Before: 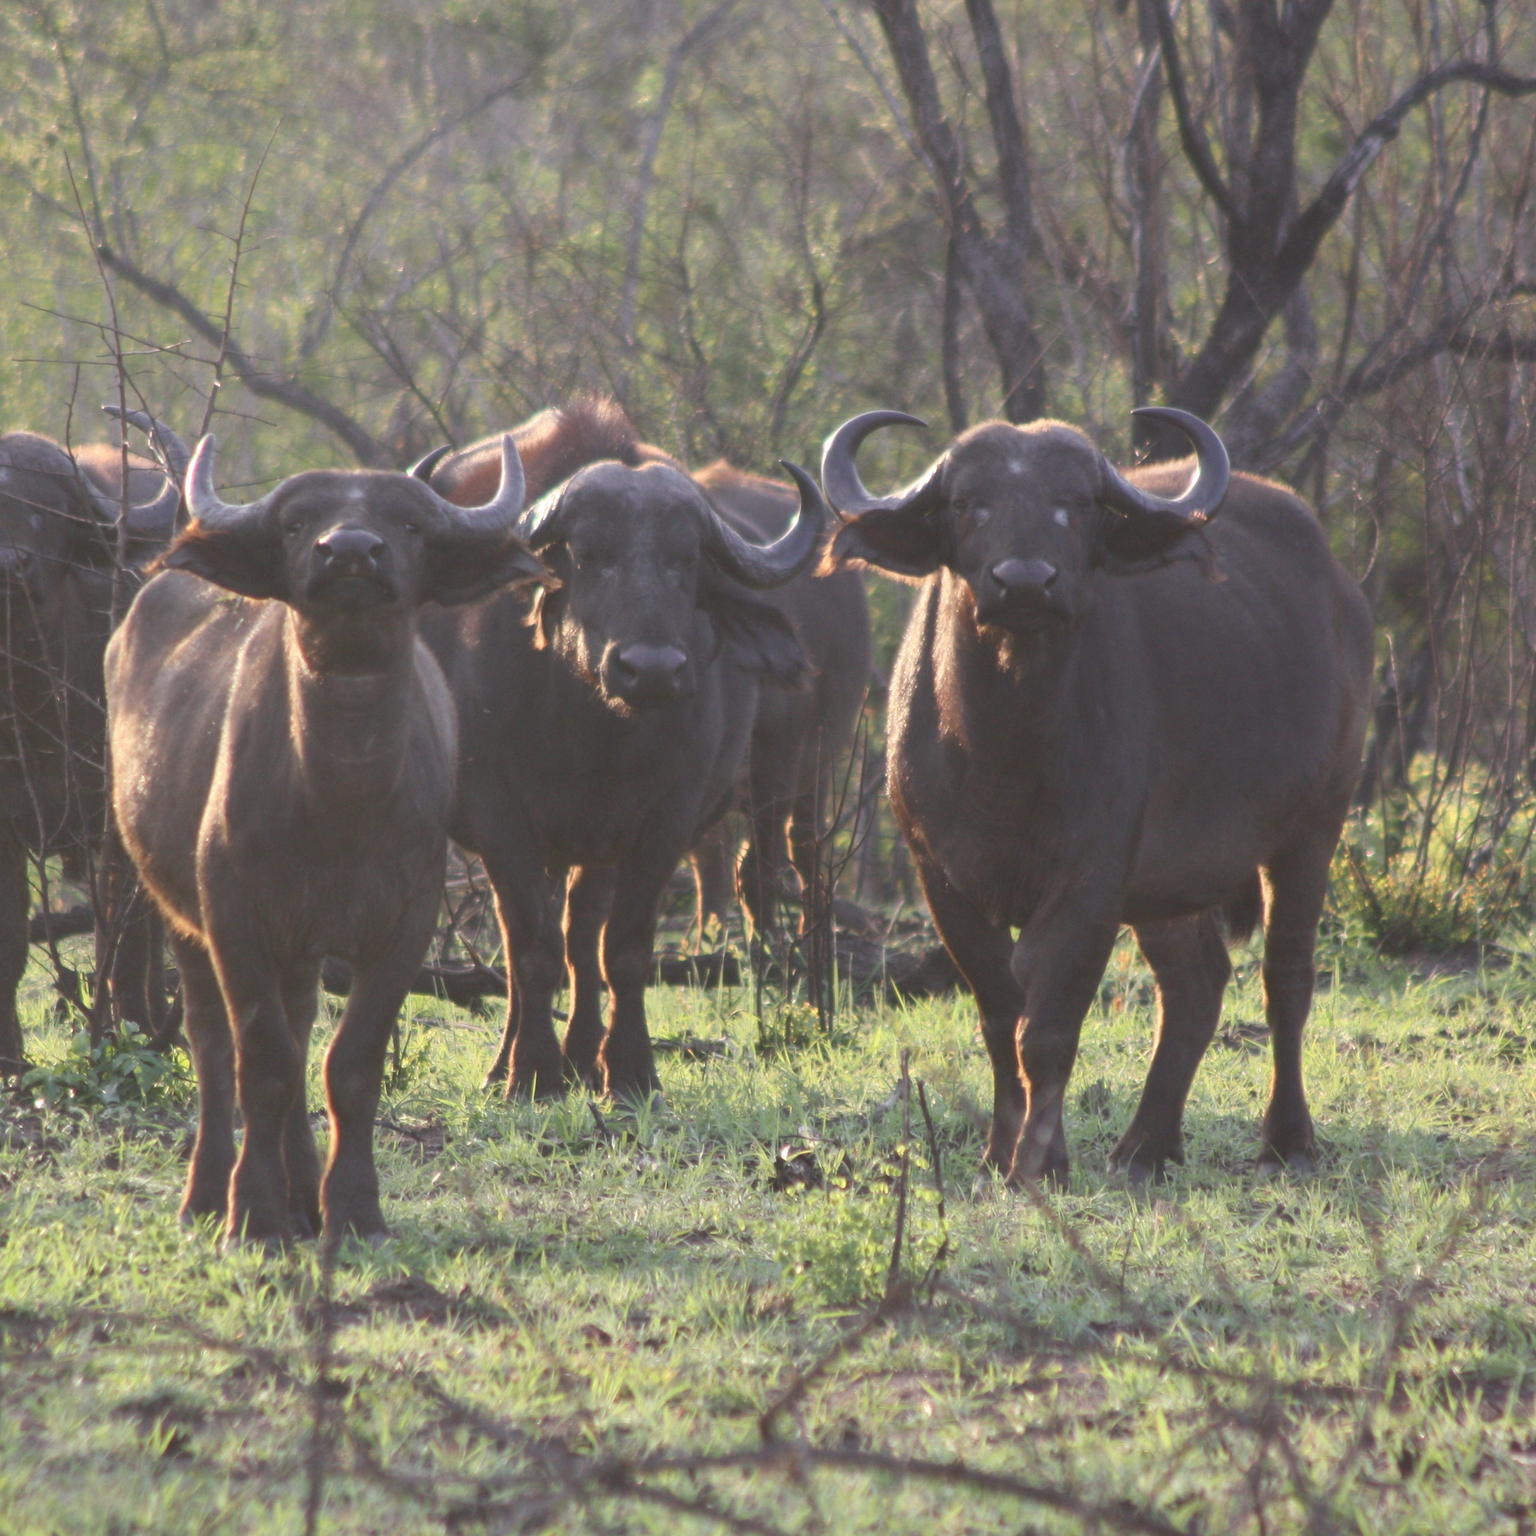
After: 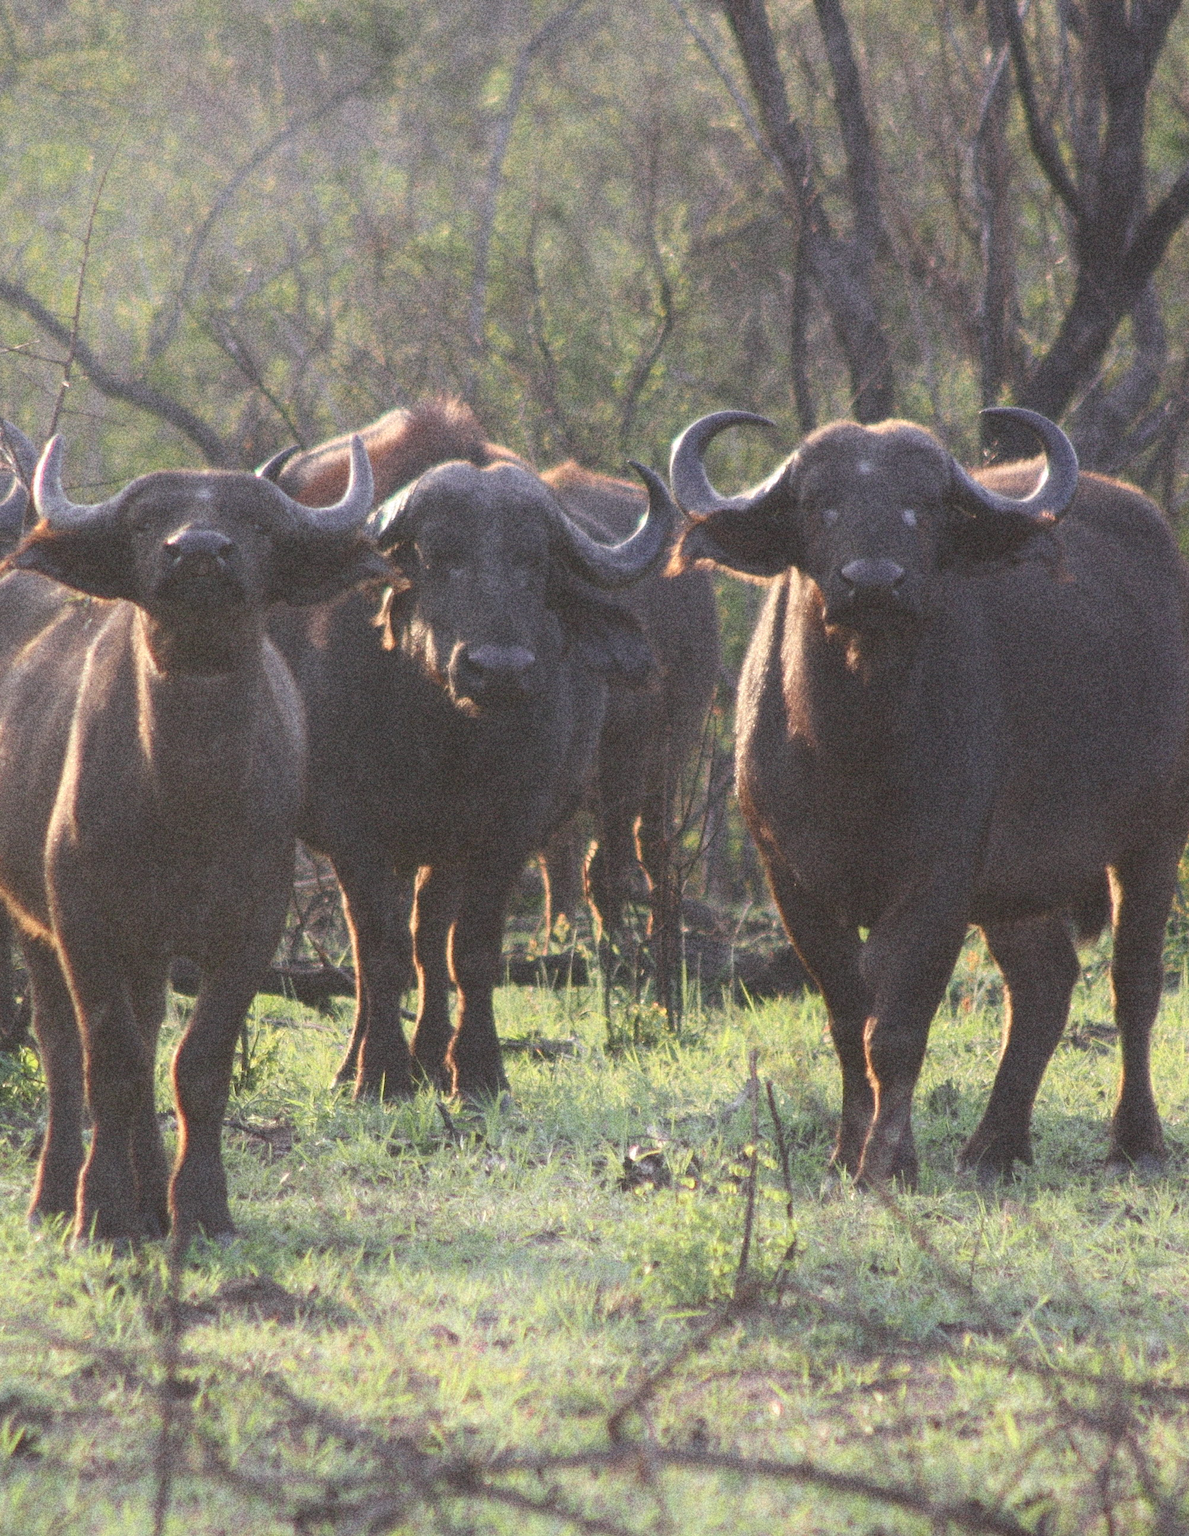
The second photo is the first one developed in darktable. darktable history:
crop: left 9.88%, right 12.664%
grain: coarseness 14.49 ISO, strength 48.04%, mid-tones bias 35%
shadows and highlights: shadows -21.3, highlights 100, soften with gaussian
